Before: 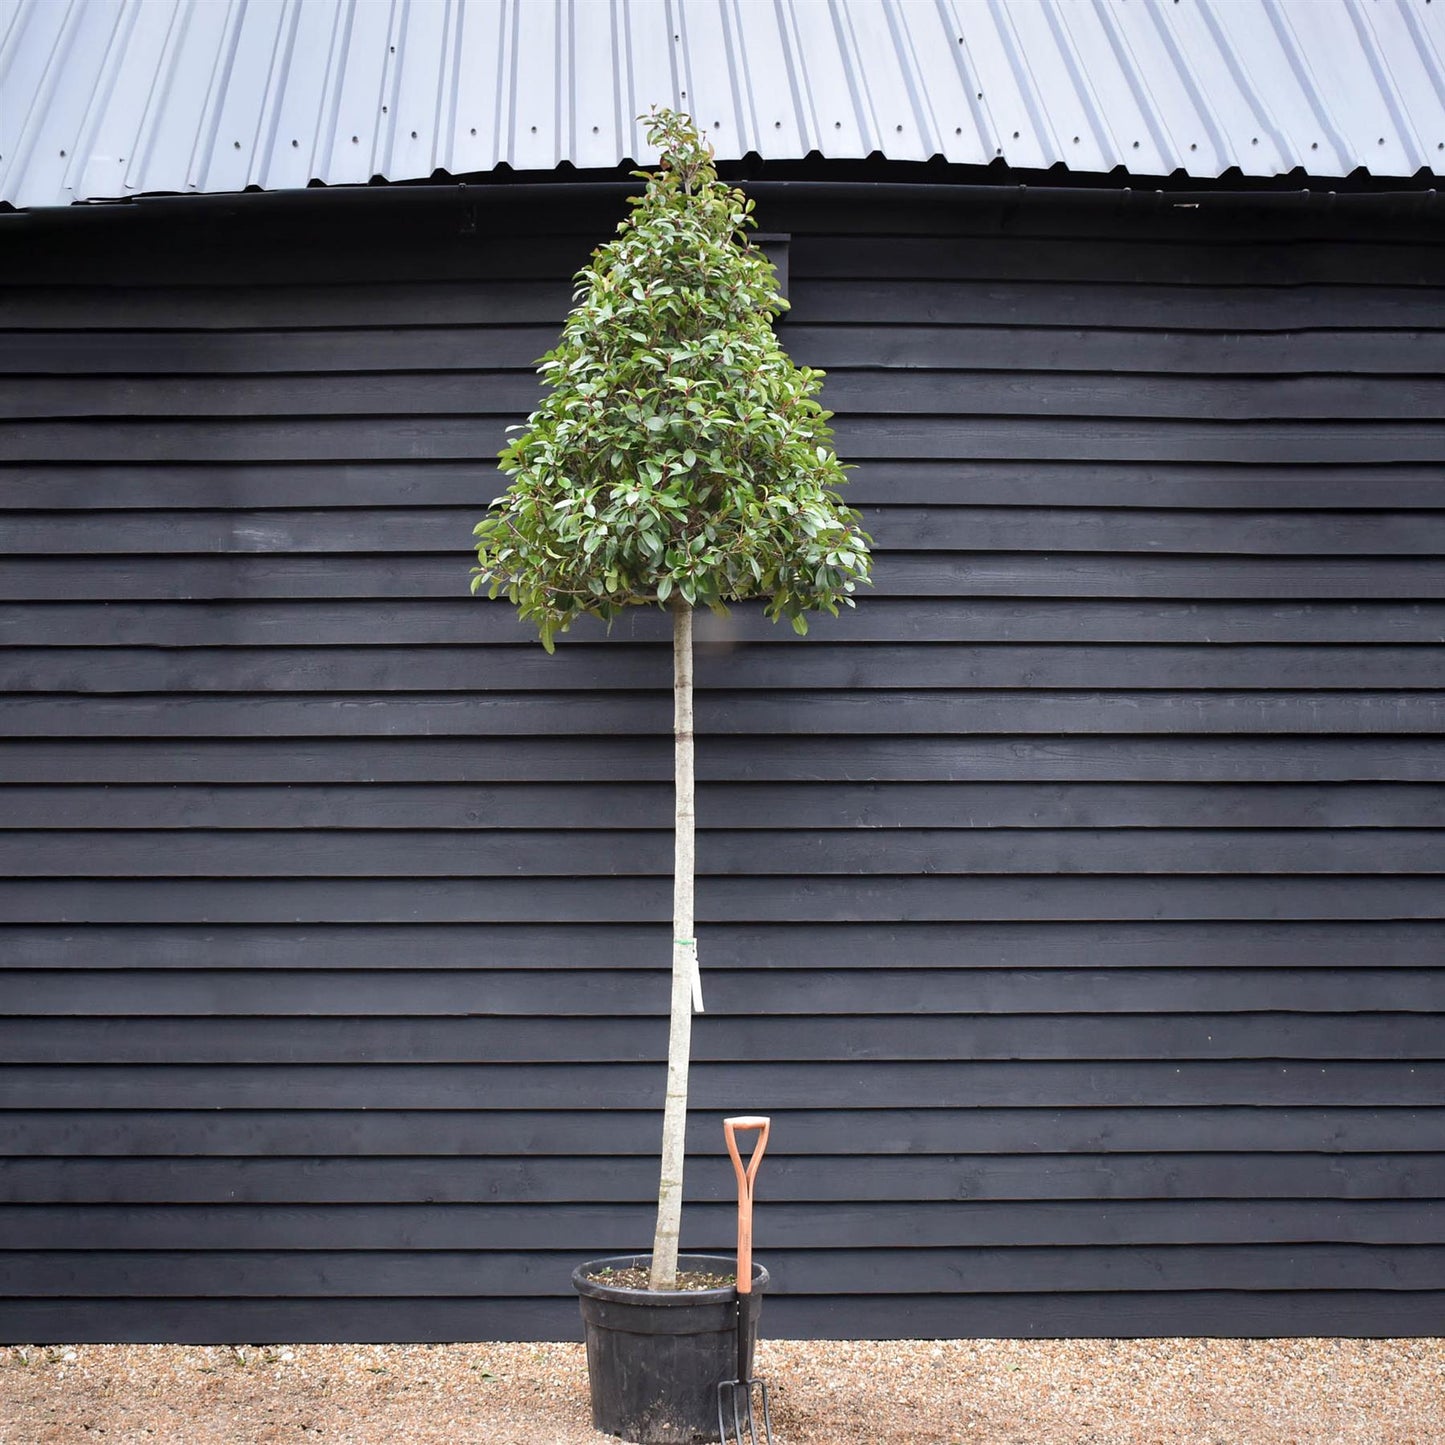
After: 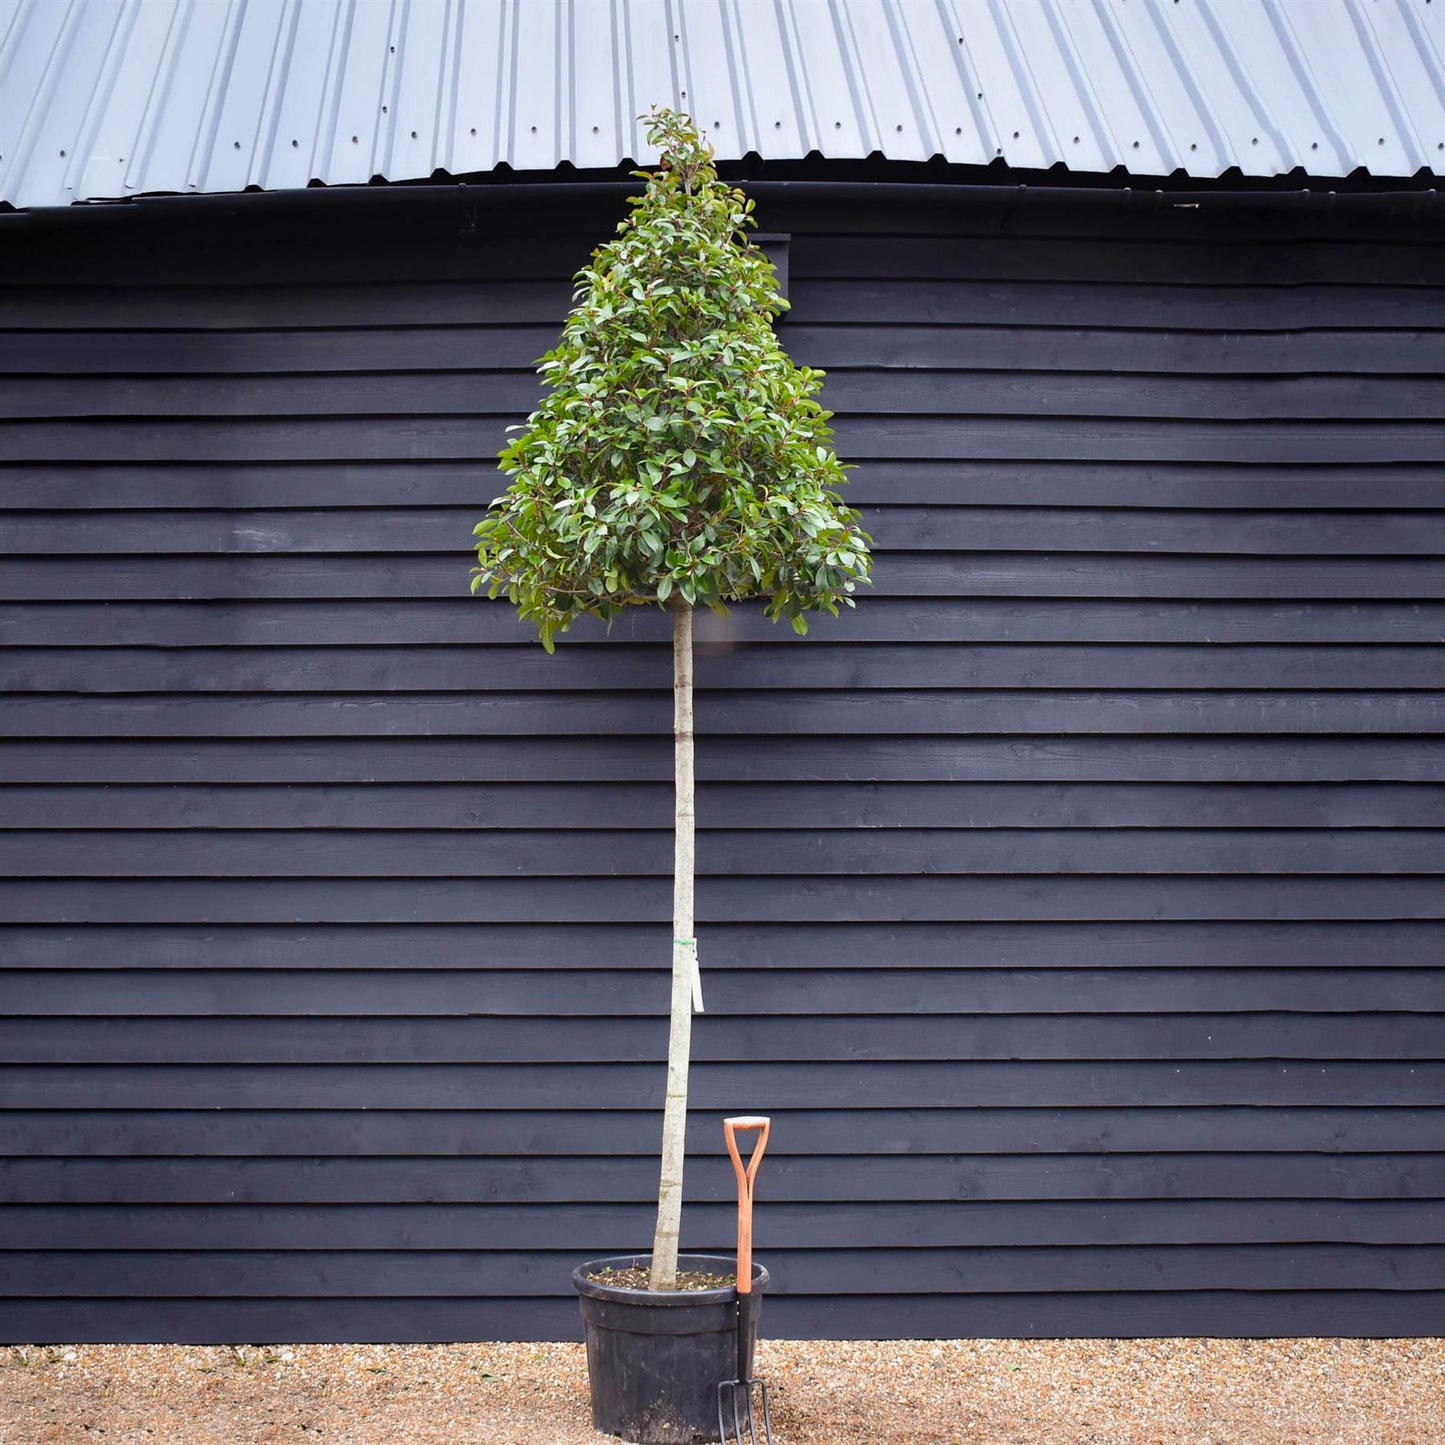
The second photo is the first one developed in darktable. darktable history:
color balance rgb: shadows lift › chroma 3.028%, shadows lift › hue 280.07°, perceptual saturation grading › global saturation 25.121%, perceptual brilliance grading › global brilliance -1.386%, perceptual brilliance grading › highlights -0.978%, perceptual brilliance grading › mid-tones -1.275%, perceptual brilliance grading › shadows -0.837%
